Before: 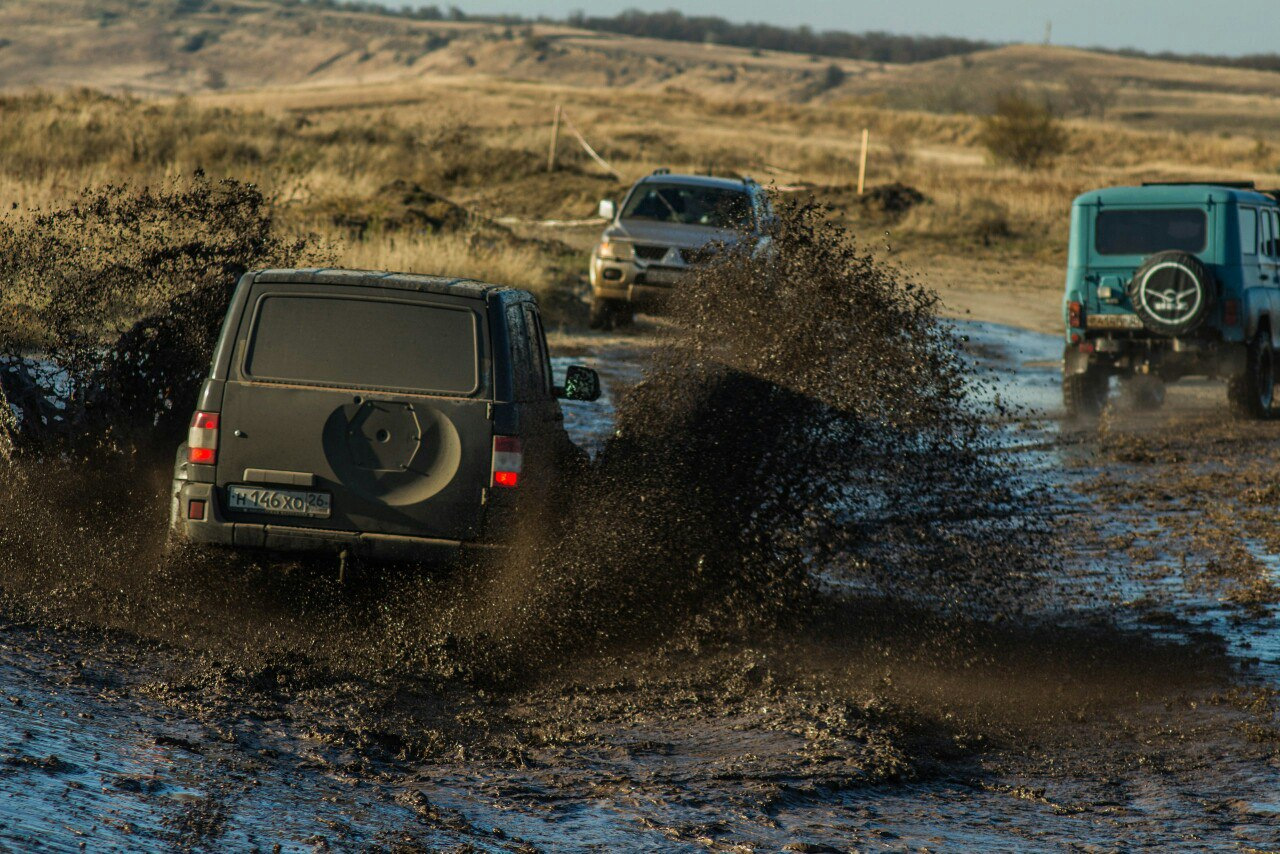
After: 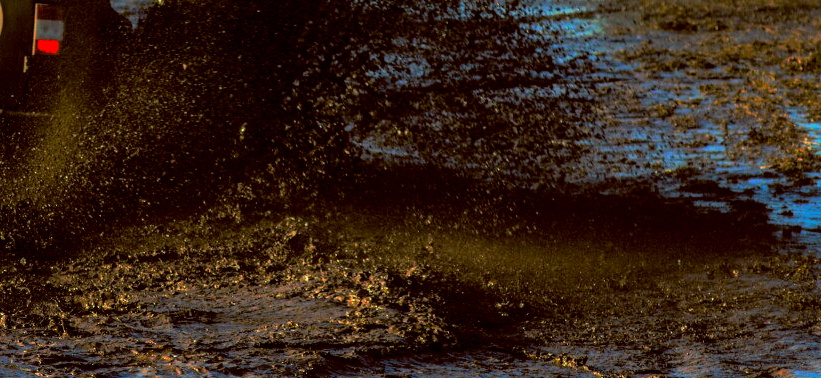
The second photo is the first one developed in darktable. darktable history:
tone equalizer: -7 EV 0.146 EV, -6 EV 0.568 EV, -5 EV 1.18 EV, -4 EV 1.31 EV, -3 EV 1.13 EV, -2 EV 0.6 EV, -1 EV 0.15 EV, edges refinement/feathering 500, mask exposure compensation -1.57 EV, preserve details no
local contrast: mode bilateral grid, contrast 25, coarseness 51, detail 122%, midtone range 0.2
crop and rotate: left 35.822%, top 50.813%, bottom 4.868%
base curve: curves: ch0 [(0, 0) (0.564, 0.291) (0.802, 0.731) (1, 1)], preserve colors none
color balance rgb: global offset › chroma 0.392%, global offset › hue 31.89°, perceptual saturation grading › global saturation 31.192%, global vibrance 15.513%
